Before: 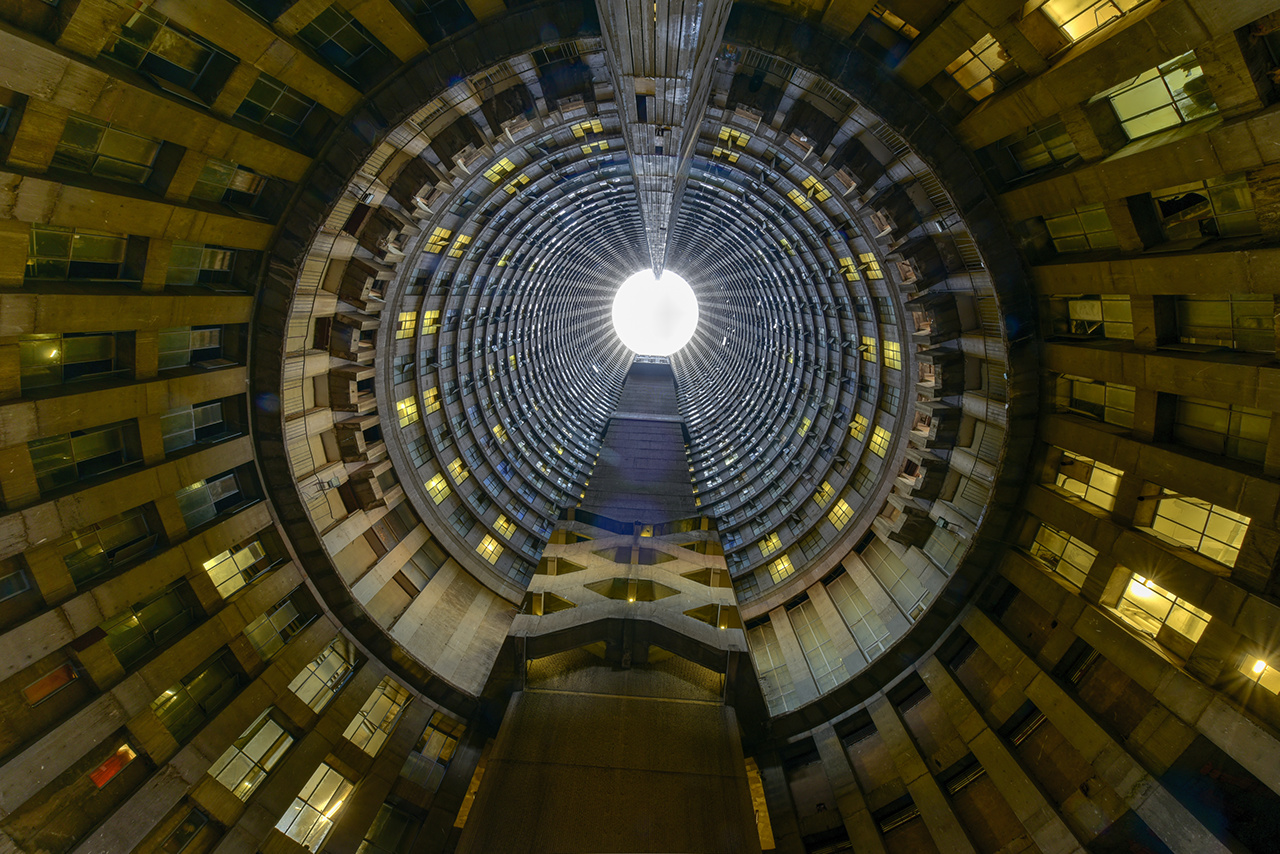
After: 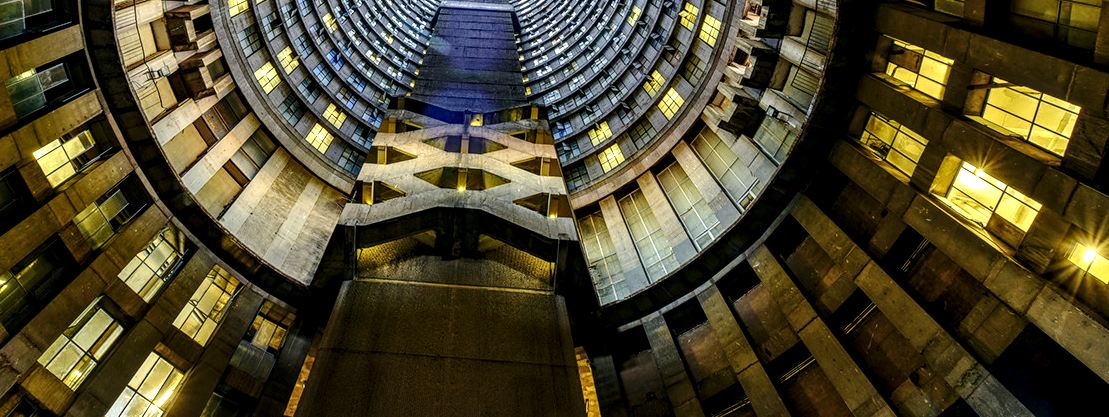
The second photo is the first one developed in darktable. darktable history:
crop and rotate: left 13.306%, top 48.129%, bottom 2.928%
local contrast: highlights 65%, shadows 54%, detail 169%, midtone range 0.514
base curve: curves: ch0 [(0, 0) (0.028, 0.03) (0.121, 0.232) (0.46, 0.748) (0.859, 0.968) (1, 1)], preserve colors none
haze removal: compatibility mode true, adaptive false
